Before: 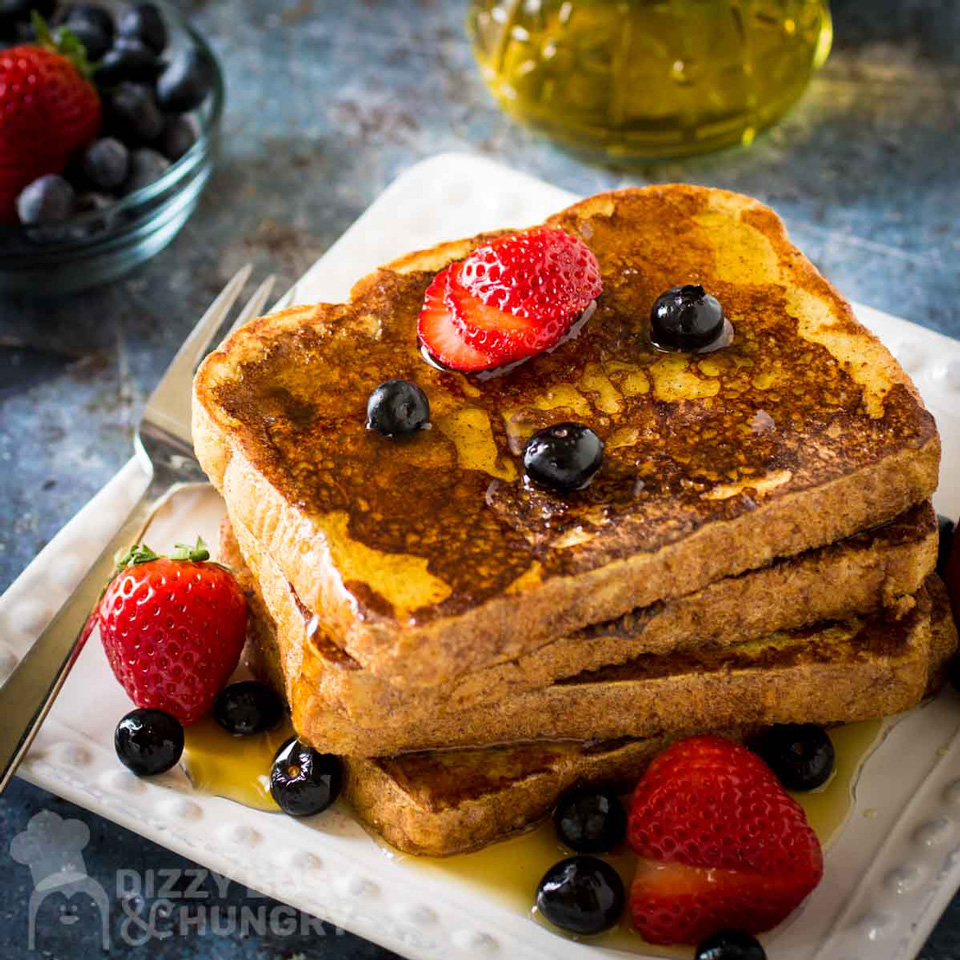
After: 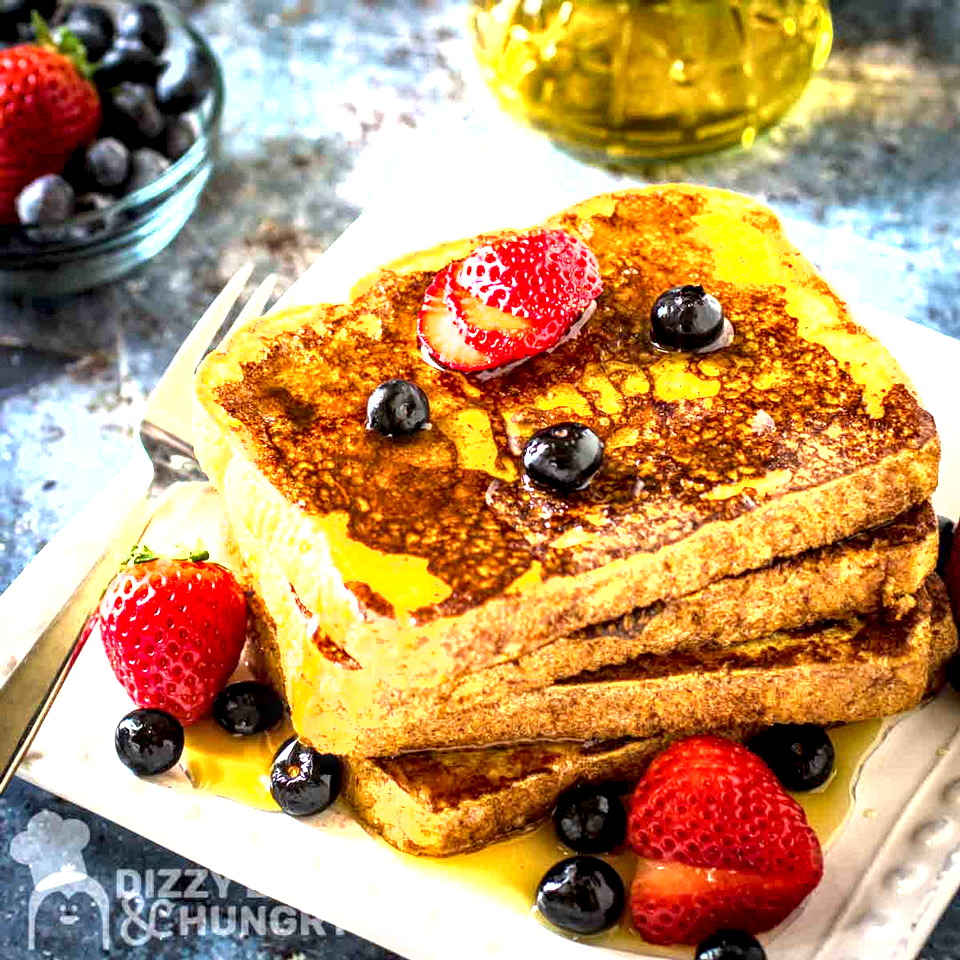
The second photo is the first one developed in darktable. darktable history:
shadows and highlights: shadows 29.61, highlights -30.47, low approximation 0.01, soften with gaussian
local contrast: detail 154%
exposure: black level correction 0.001, exposure 1.719 EV, compensate exposure bias true, compensate highlight preservation false
